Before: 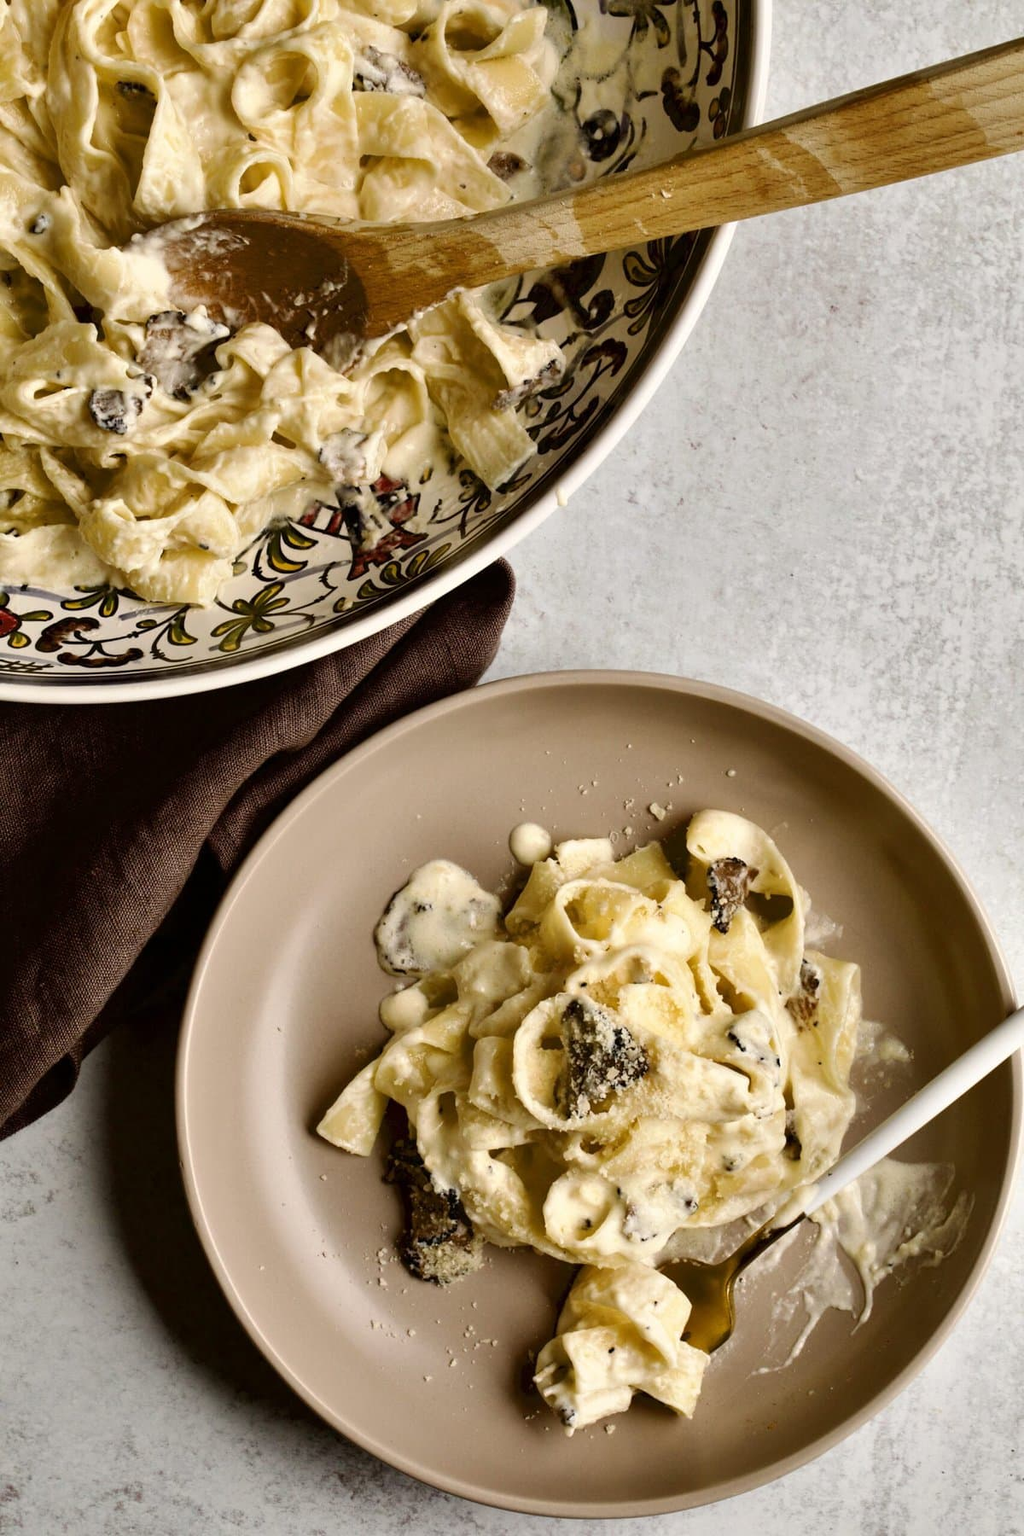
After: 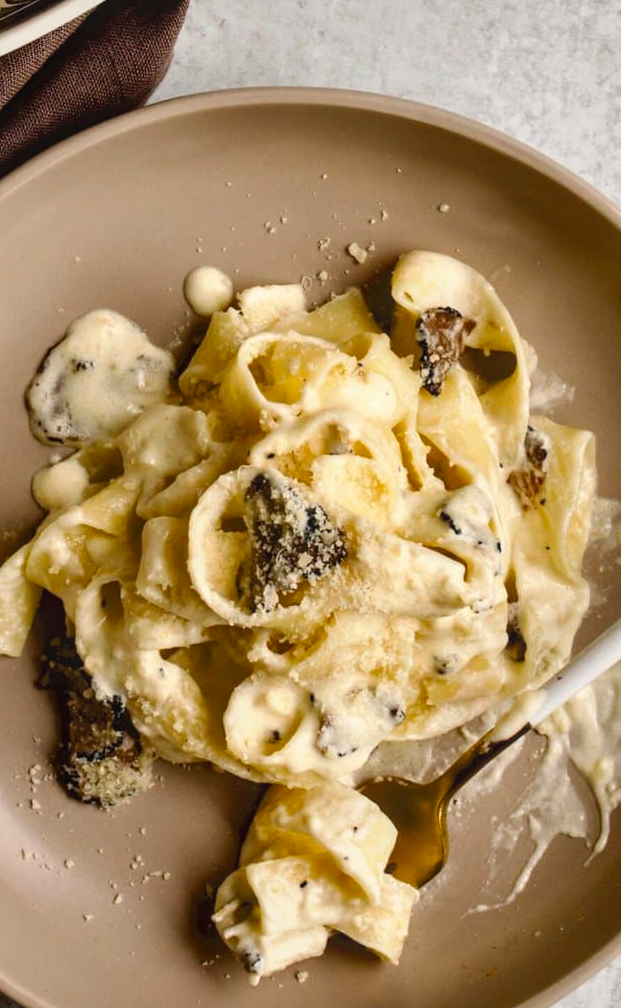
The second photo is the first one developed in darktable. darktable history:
local contrast: detail 110%
crop: left 34.479%, top 38.822%, right 13.718%, bottom 5.172%
